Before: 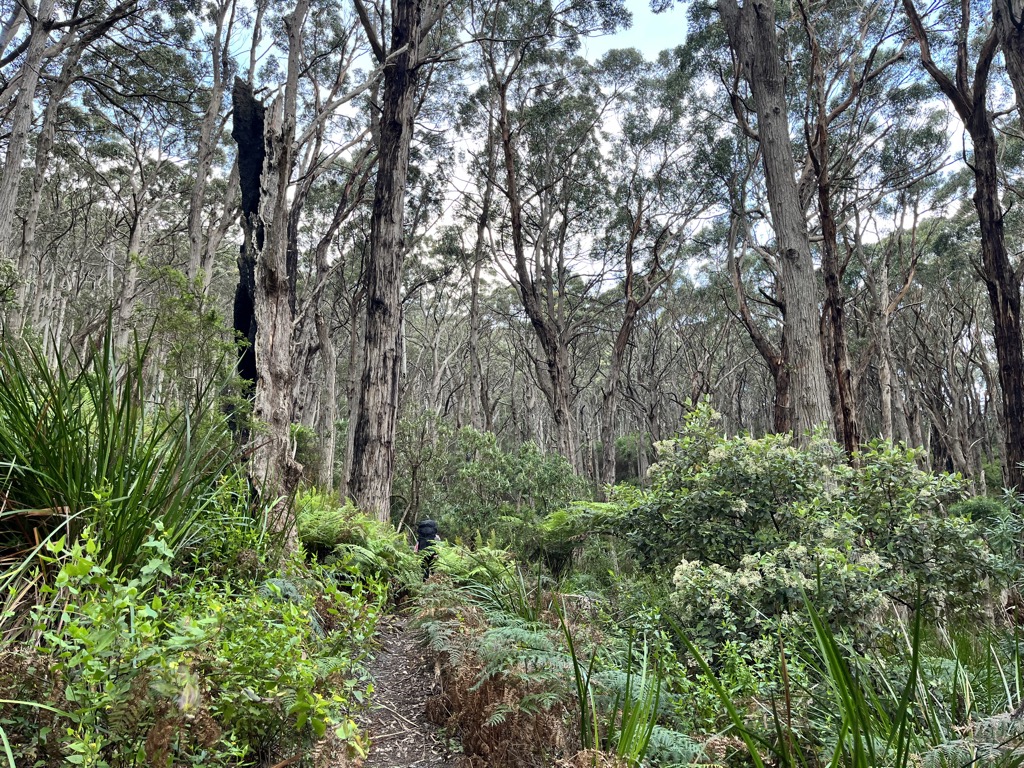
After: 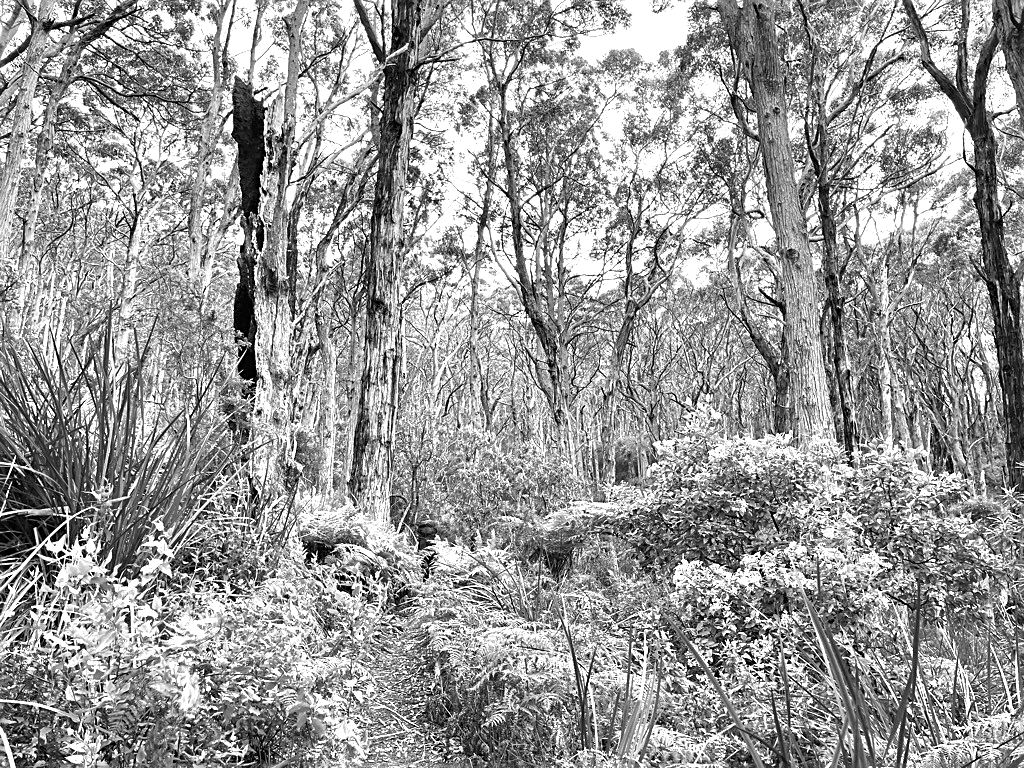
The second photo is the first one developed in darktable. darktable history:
exposure: black level correction 0, exposure 1.1 EV, compensate exposure bias true, compensate highlight preservation false
sharpen: on, module defaults
monochrome: a 16.01, b -2.65, highlights 0.52
